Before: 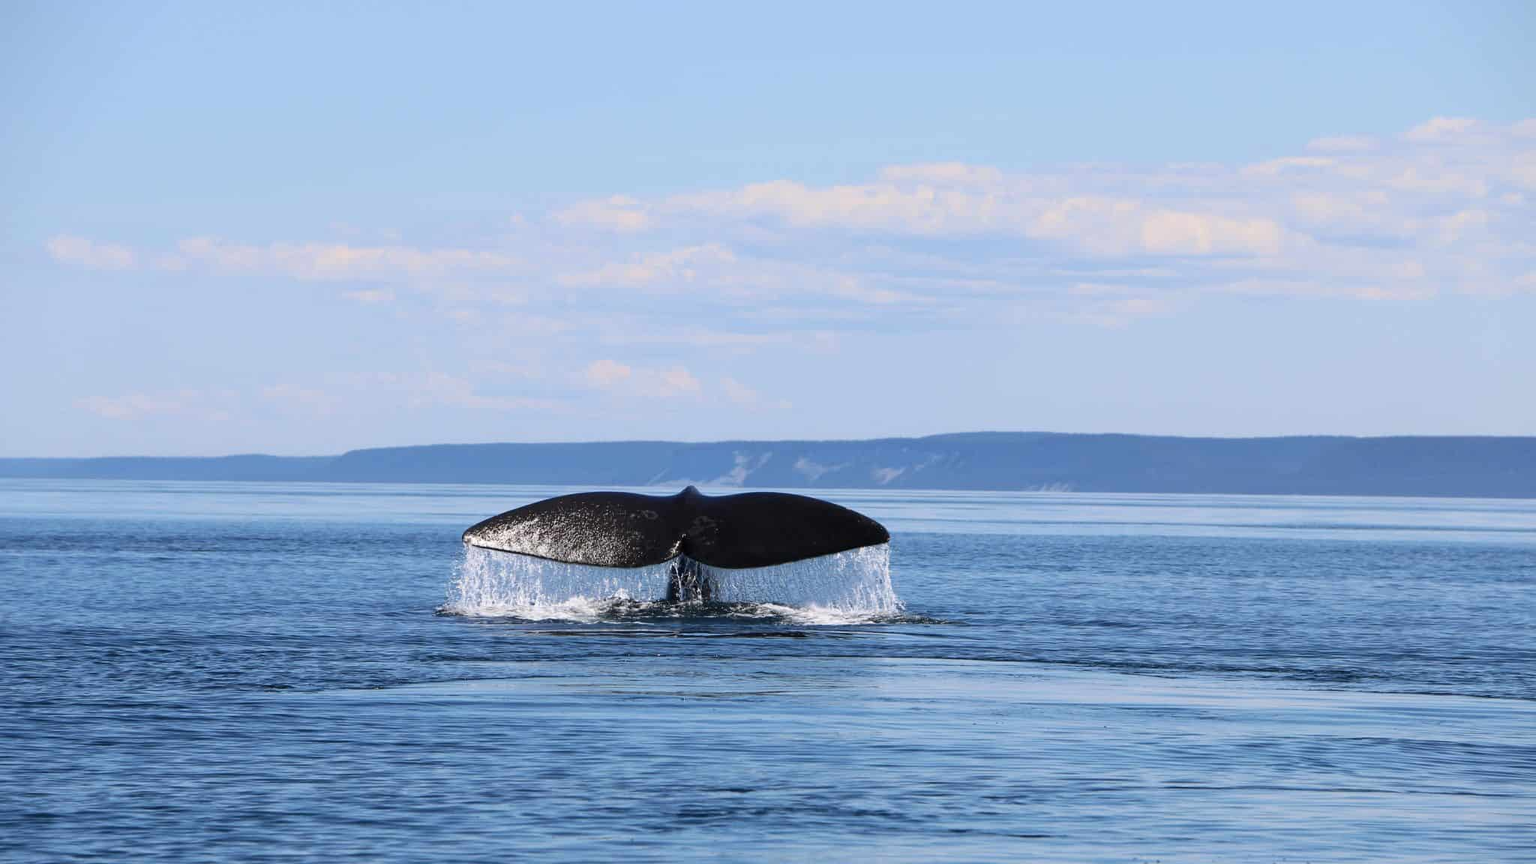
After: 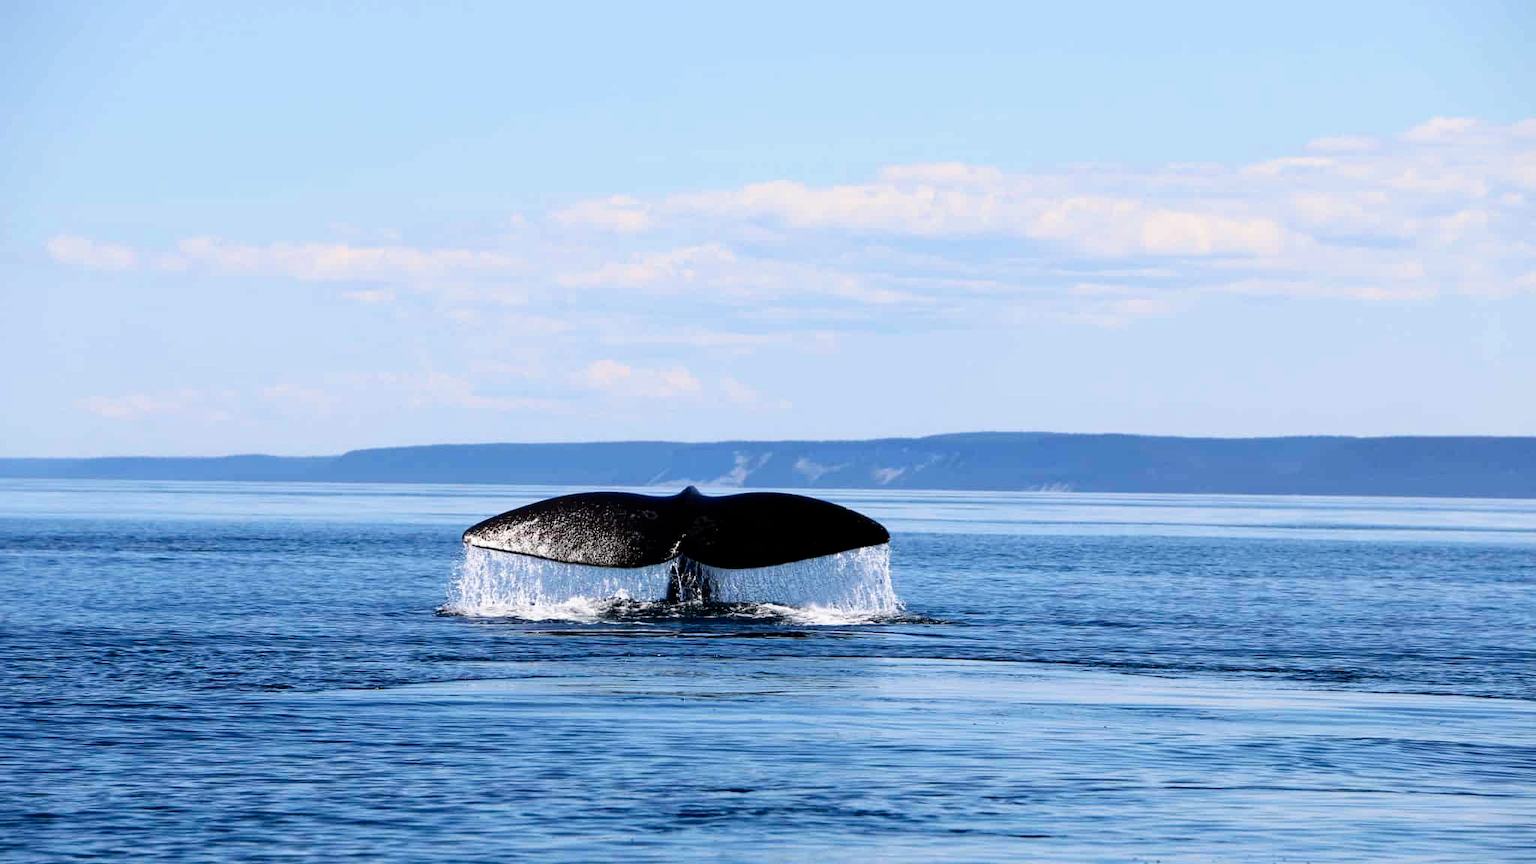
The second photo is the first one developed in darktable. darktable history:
filmic rgb: black relative exposure -8.7 EV, white relative exposure 2.7 EV, threshold 3 EV, target black luminance 0%, hardness 6.25, latitude 76.53%, contrast 1.326, shadows ↔ highlights balance -0.349%, preserve chrominance no, color science v4 (2020), enable highlight reconstruction true
